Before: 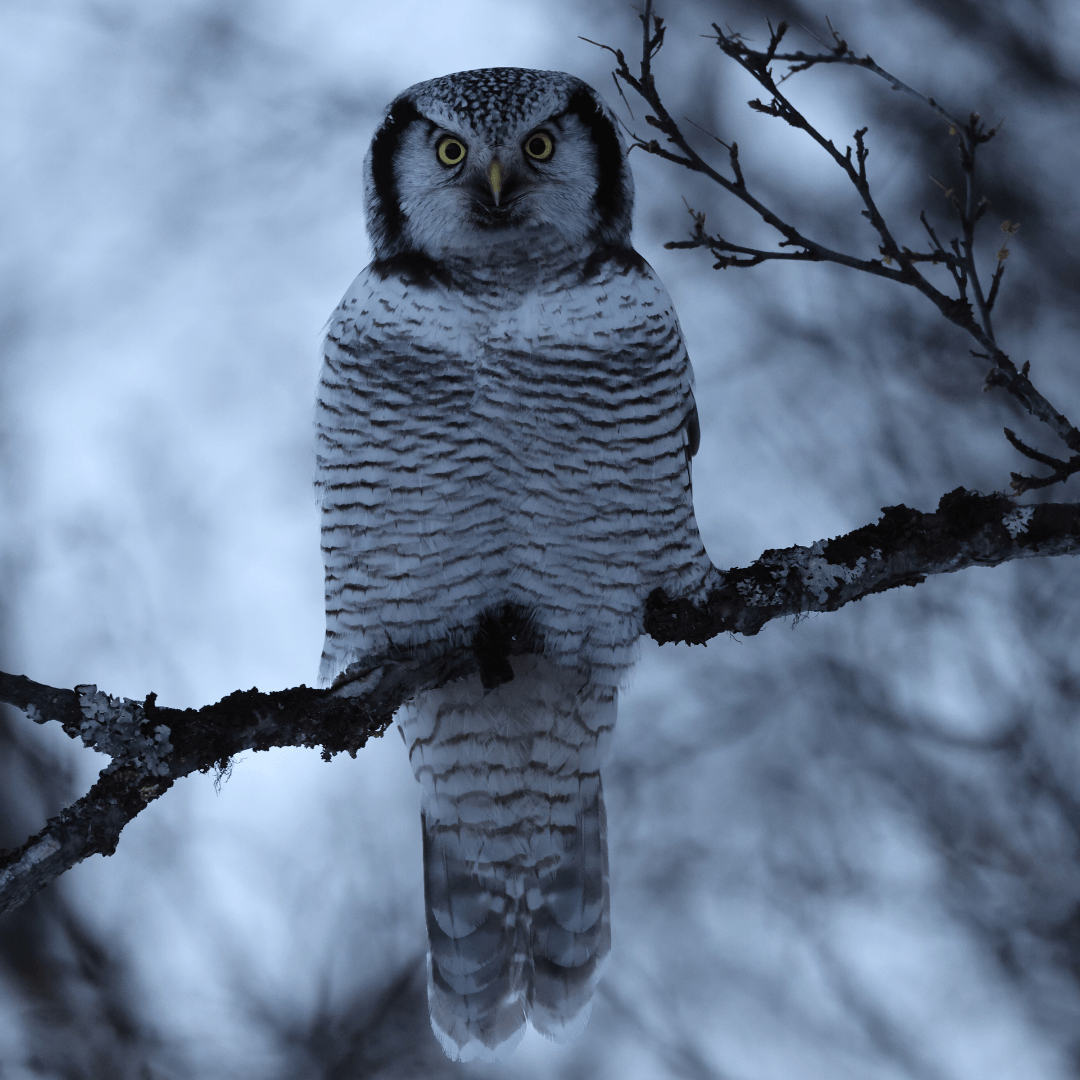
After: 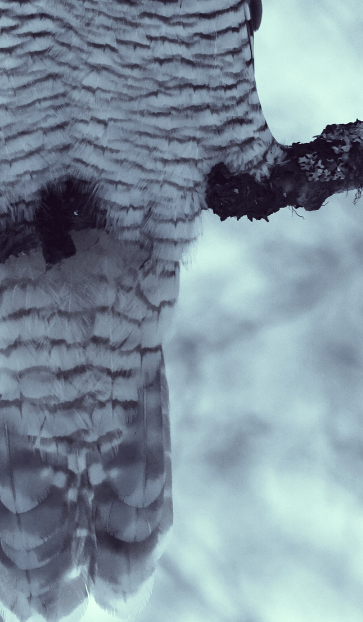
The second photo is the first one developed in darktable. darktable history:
crop: left 40.588%, top 39.415%, right 25.637%, bottom 2.937%
base curve: curves: ch0 [(0, 0) (0.688, 0.865) (1, 1)], preserve colors none
exposure: black level correction 0, exposure 0.698 EV, compensate exposure bias true, compensate highlight preservation false
color calibration: illuminant F (fluorescent), F source F9 (Cool White Deluxe 4150 K) – high CRI, x 0.375, y 0.373, temperature 4159.89 K
color correction: highlights a* -20.5, highlights b* 20.43, shadows a* 19.86, shadows b* -20.81, saturation 0.425
